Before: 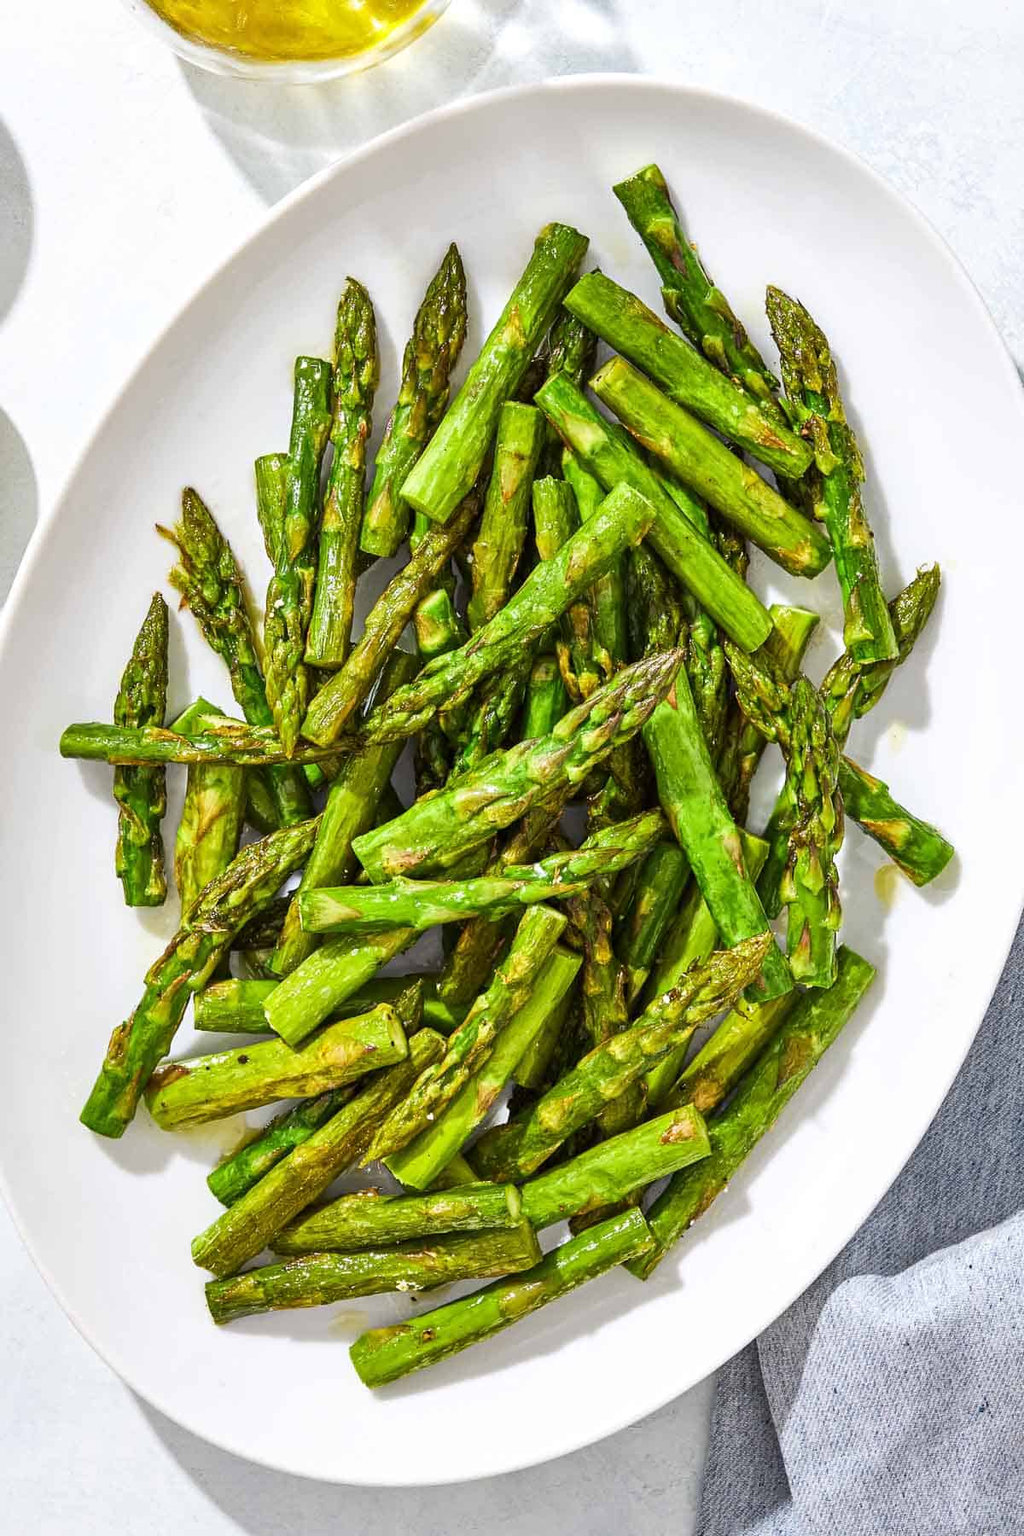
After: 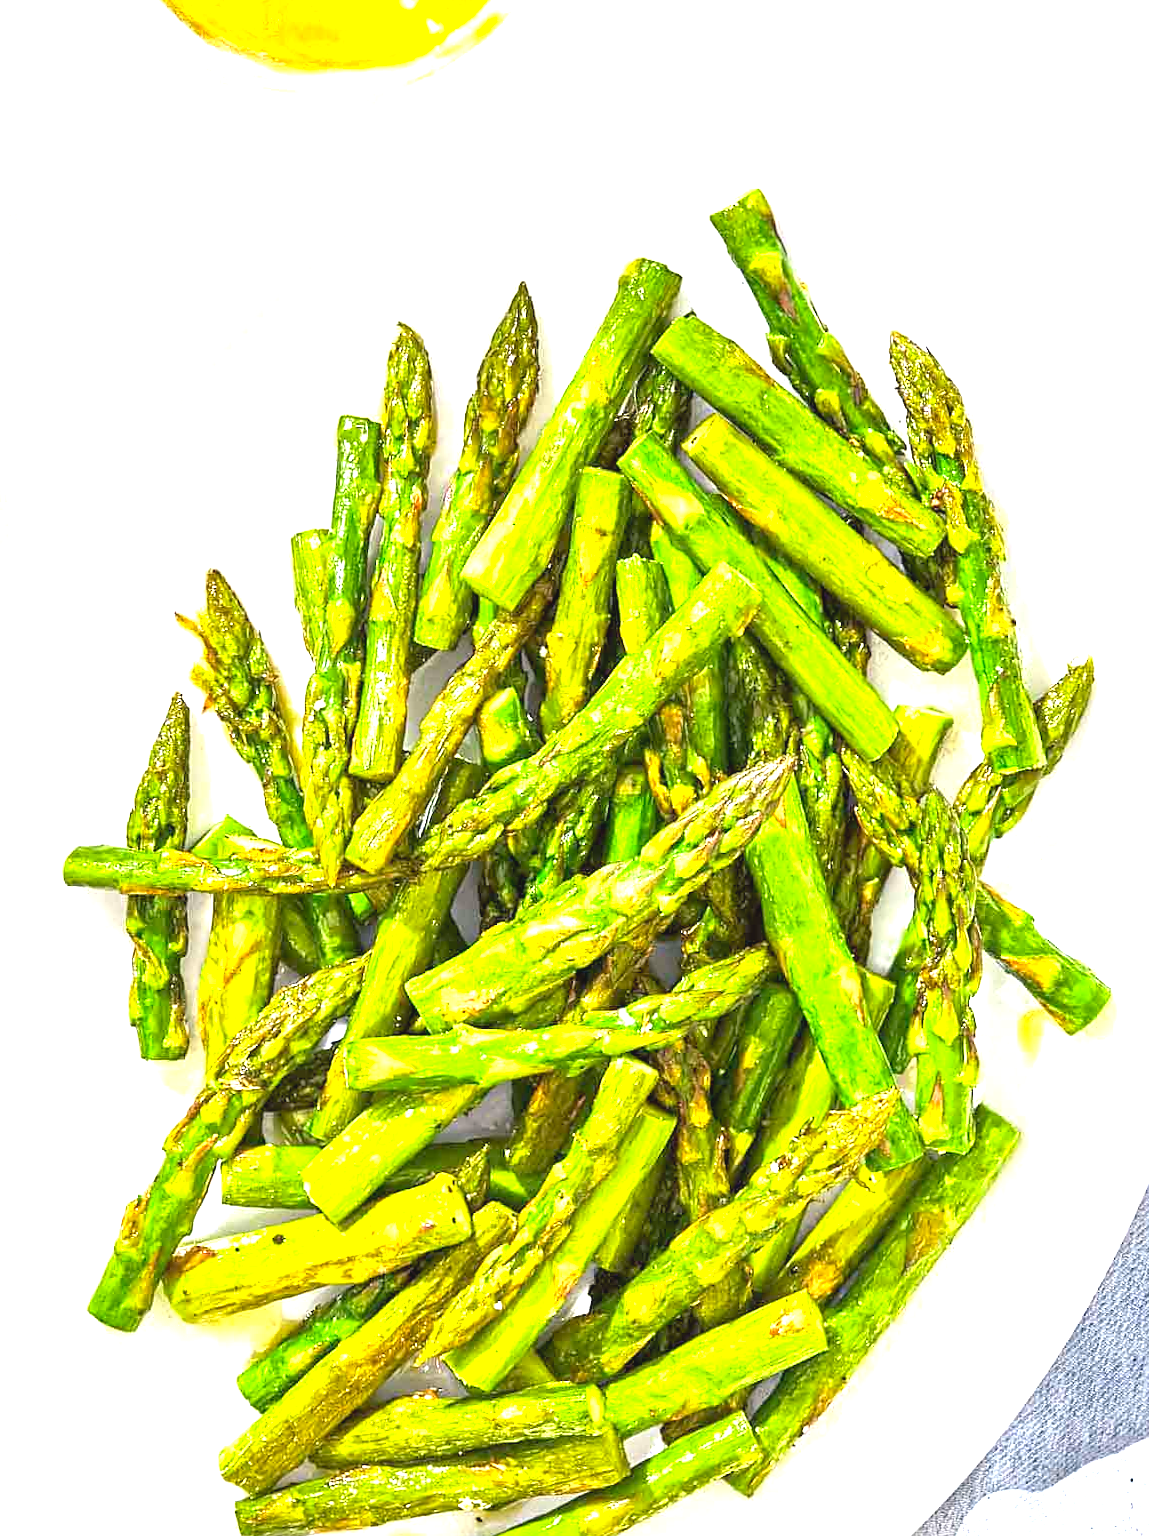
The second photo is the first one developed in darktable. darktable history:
color balance rgb: shadows lift › chroma 2.003%, shadows lift › hue 215.55°, perceptual saturation grading › global saturation 0.935%, global vibrance 9.24%
exposure: black level correction 0.001, exposure 1.65 EV, compensate highlight preservation false
tone equalizer: smoothing diameter 24.93%, edges refinement/feathering 13.49, preserve details guided filter
contrast brightness saturation: contrast -0.091, brightness 0.046, saturation 0.084
crop and rotate: angle 0.132°, left 0.443%, right 3.426%, bottom 14.324%
sharpen: radius 1.843, amount 0.401, threshold 1.188
